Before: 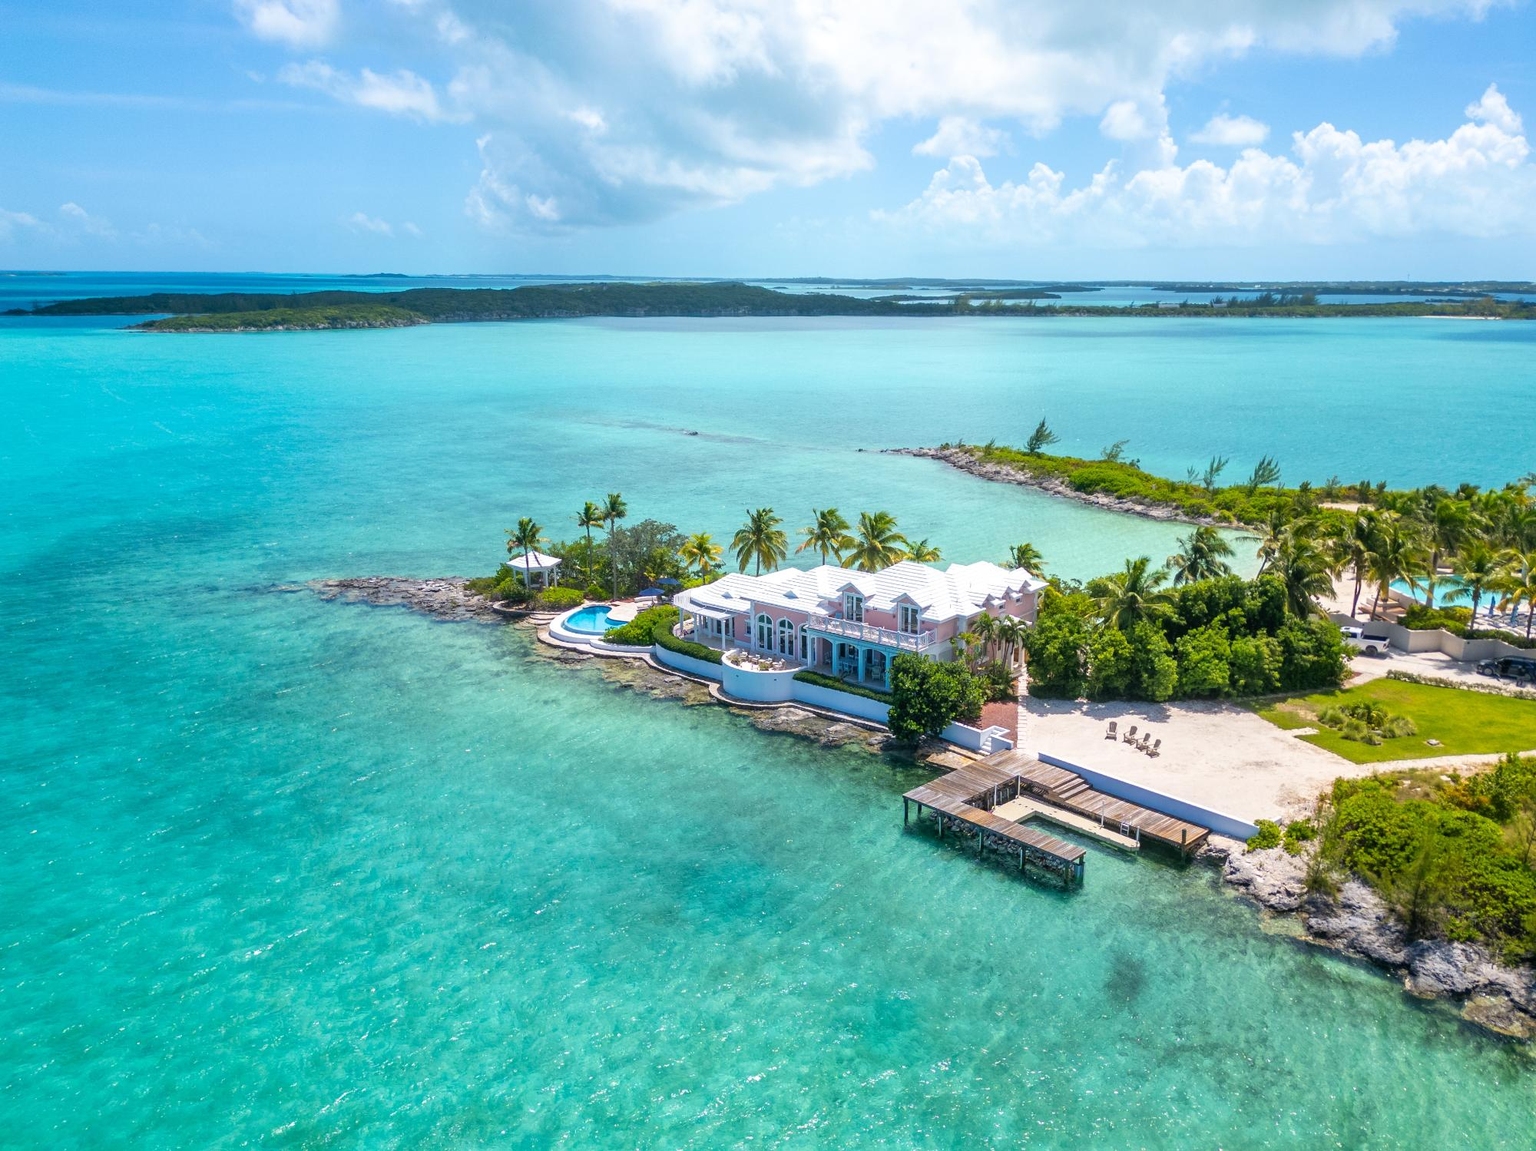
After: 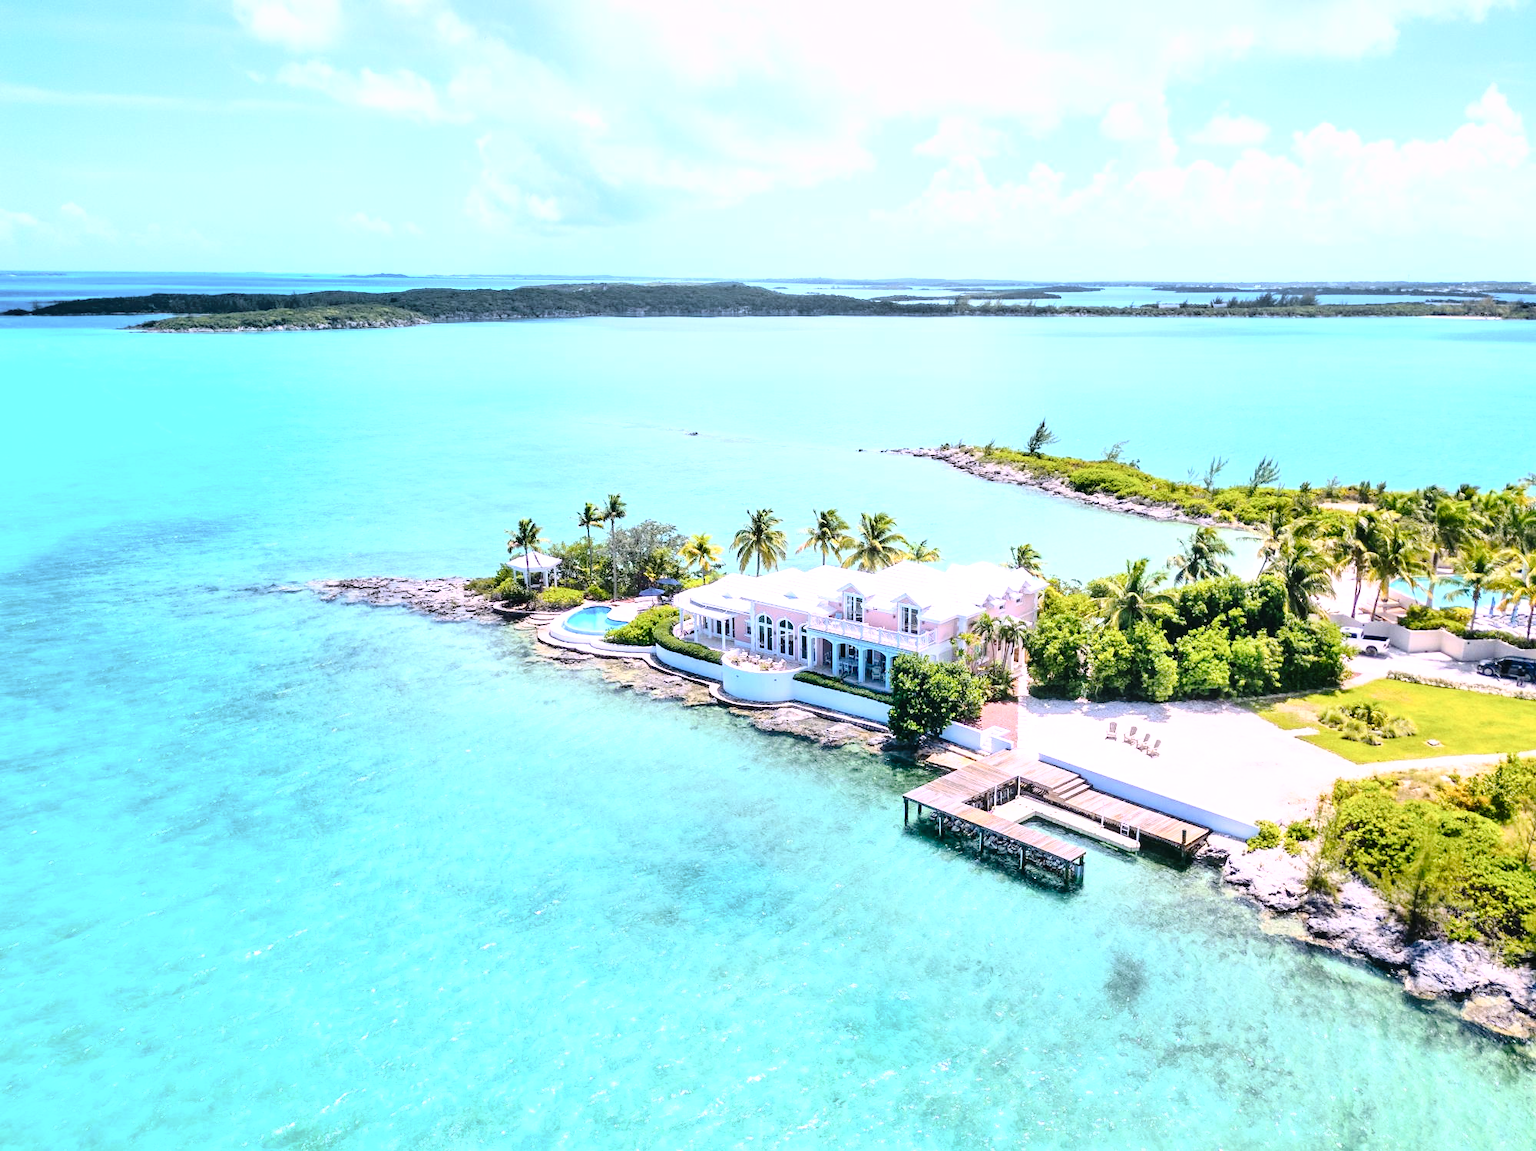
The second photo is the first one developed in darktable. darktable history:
base curve: curves: ch0 [(0, 0) (0.028, 0.03) (0.121, 0.232) (0.46, 0.748) (0.859, 0.968) (1, 1)]
white balance: red 1.066, blue 1.119
contrast brightness saturation: saturation -0.05
exposure: black level correction 0, exposure 0.7 EV, compensate exposure bias true, compensate highlight preservation false
shadows and highlights: highlights color adjustment 0%, soften with gaussian
tone curve: curves: ch0 [(0, 0) (0.003, 0.02) (0.011, 0.023) (0.025, 0.028) (0.044, 0.045) (0.069, 0.063) (0.1, 0.09) (0.136, 0.122) (0.177, 0.166) (0.224, 0.223) (0.277, 0.297) (0.335, 0.384) (0.399, 0.461) (0.468, 0.549) (0.543, 0.632) (0.623, 0.705) (0.709, 0.772) (0.801, 0.844) (0.898, 0.91) (1, 1)], preserve colors none
